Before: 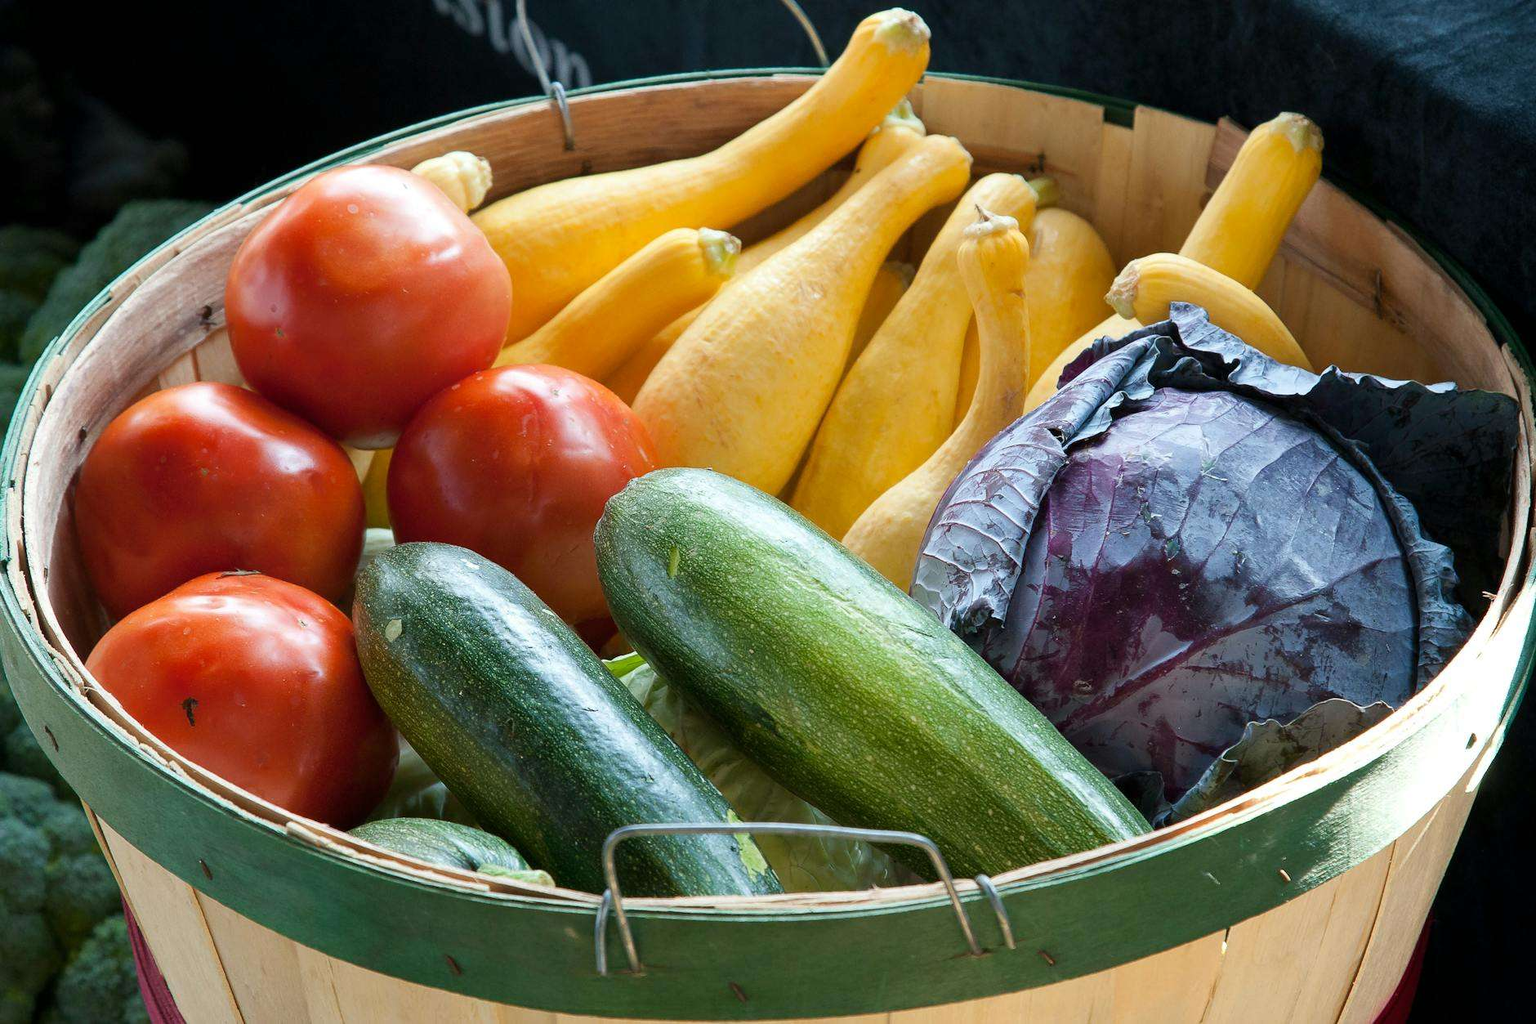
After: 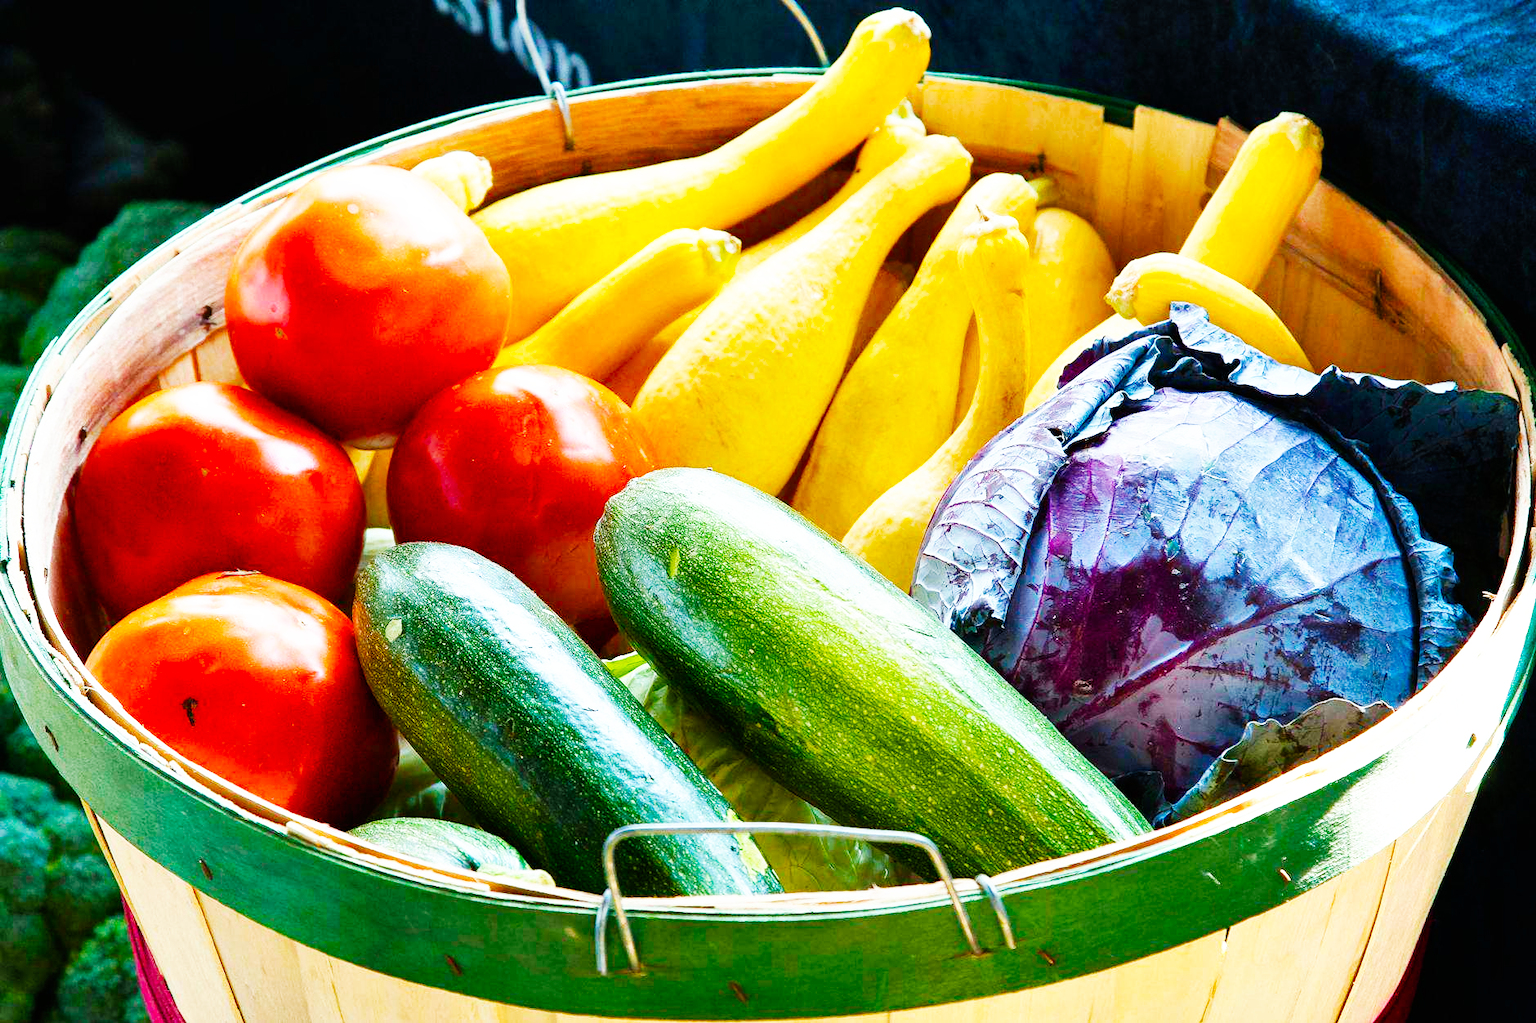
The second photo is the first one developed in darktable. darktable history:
color balance rgb: linear chroma grading › global chroma 14.818%, perceptual saturation grading › global saturation 15.467%, perceptual saturation grading › highlights -19.633%, perceptual saturation grading › shadows 19.711%, perceptual brilliance grading › global brilliance 2.953%, perceptual brilliance grading › highlights -2.382%, perceptual brilliance grading › shadows 3.628%, global vibrance 20%
base curve: curves: ch0 [(0, 0) (0.007, 0.004) (0.027, 0.03) (0.046, 0.07) (0.207, 0.54) (0.442, 0.872) (0.673, 0.972) (1, 1)], preserve colors none
shadows and highlights: soften with gaussian
